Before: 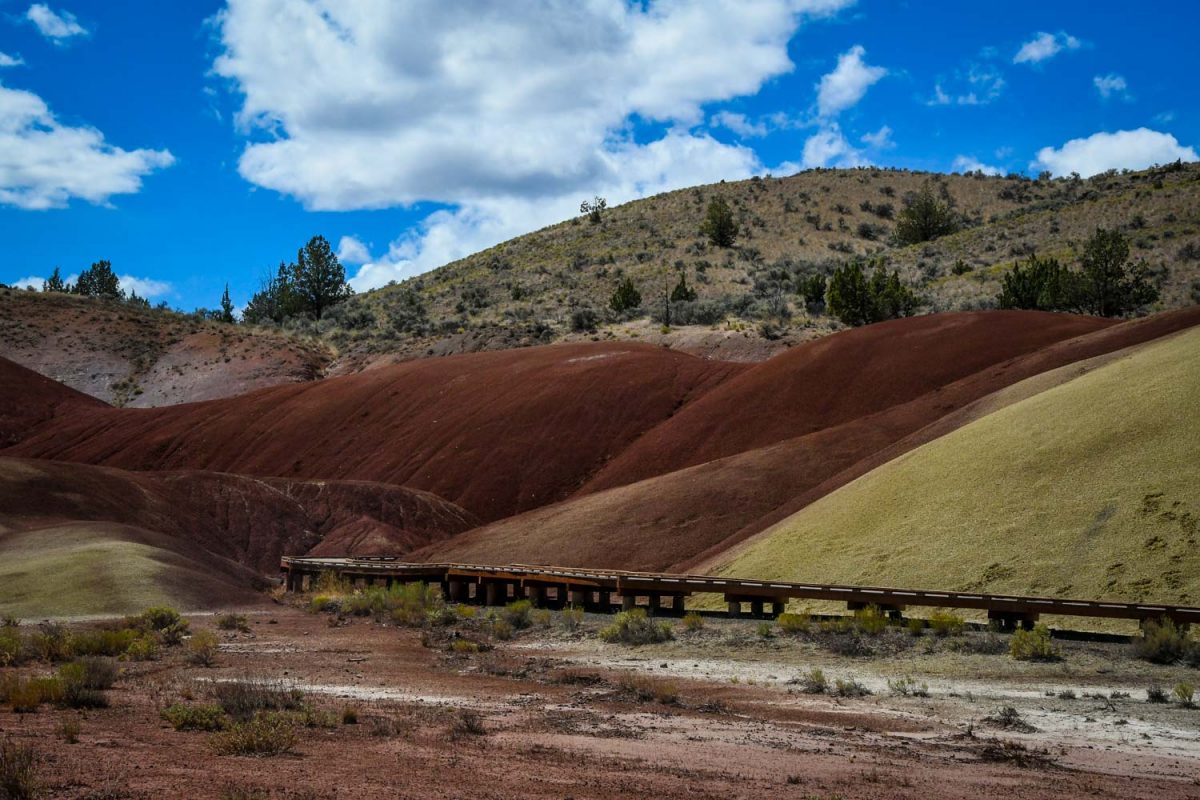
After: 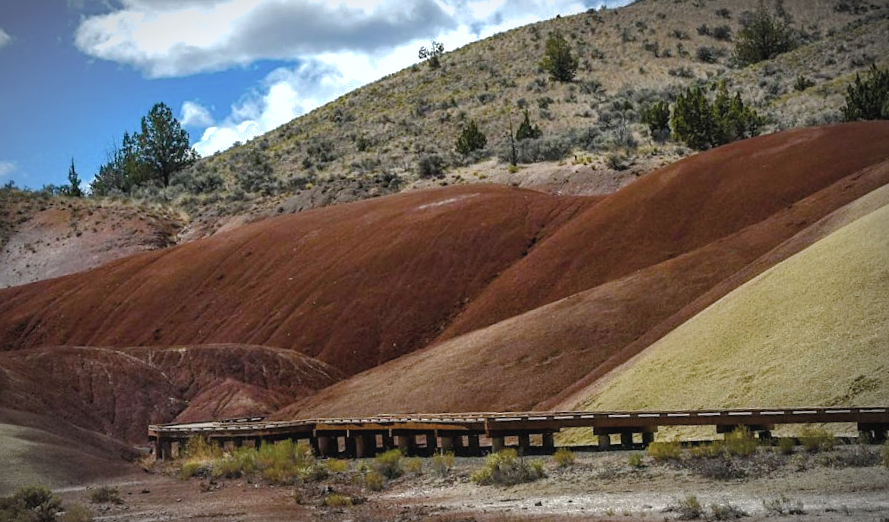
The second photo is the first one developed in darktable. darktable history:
crop: left 9.712%, top 16.928%, right 10.845%, bottom 12.332%
shadows and highlights: shadows 40, highlights -60
sharpen: amount 0.2
contrast brightness saturation: contrast -0.05, saturation -0.41
rotate and perspective: rotation -4.57°, crop left 0.054, crop right 0.944, crop top 0.087, crop bottom 0.914
vignetting: fall-off start 87%, automatic ratio true
exposure: black level correction 0, exposure 0.7 EV, compensate exposure bias true, compensate highlight preservation false
color balance rgb: perceptual saturation grading › global saturation 35%, perceptual saturation grading › highlights -25%, perceptual saturation grading › shadows 50%
